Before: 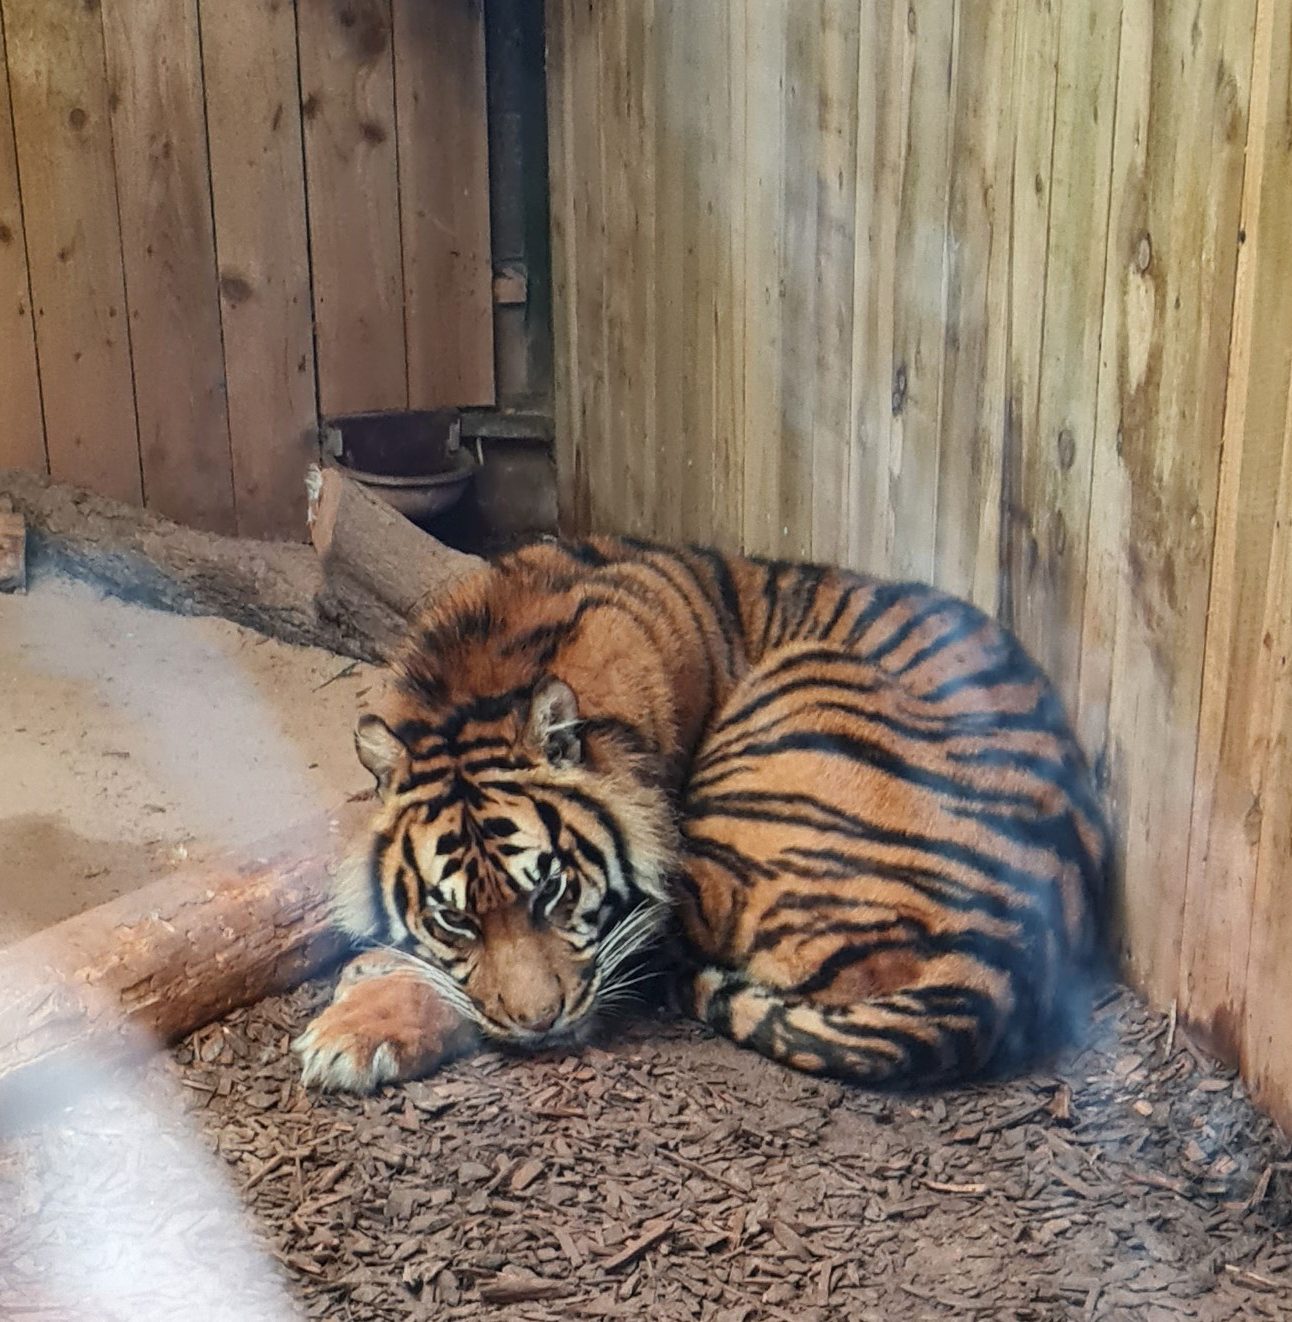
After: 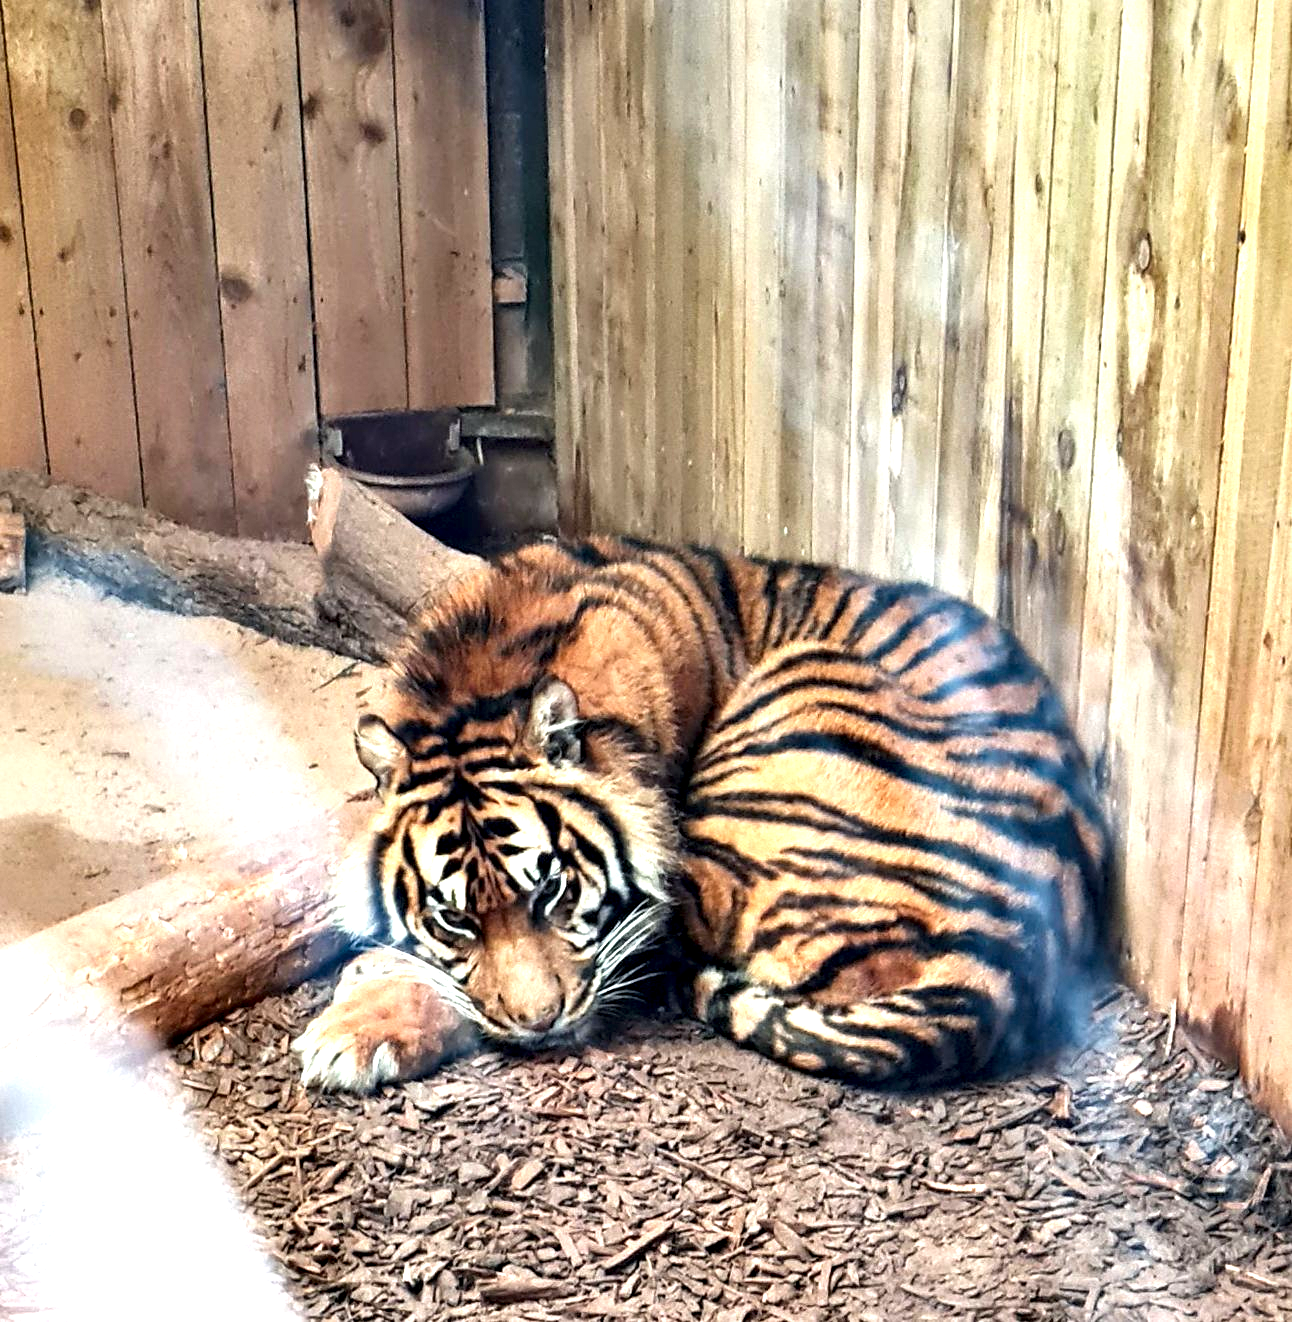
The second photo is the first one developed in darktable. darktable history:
contrast equalizer: octaves 7, y [[0.6 ×6], [0.55 ×6], [0 ×6], [0 ×6], [0 ×6]]
exposure: exposure 1 EV, compensate highlight preservation false
